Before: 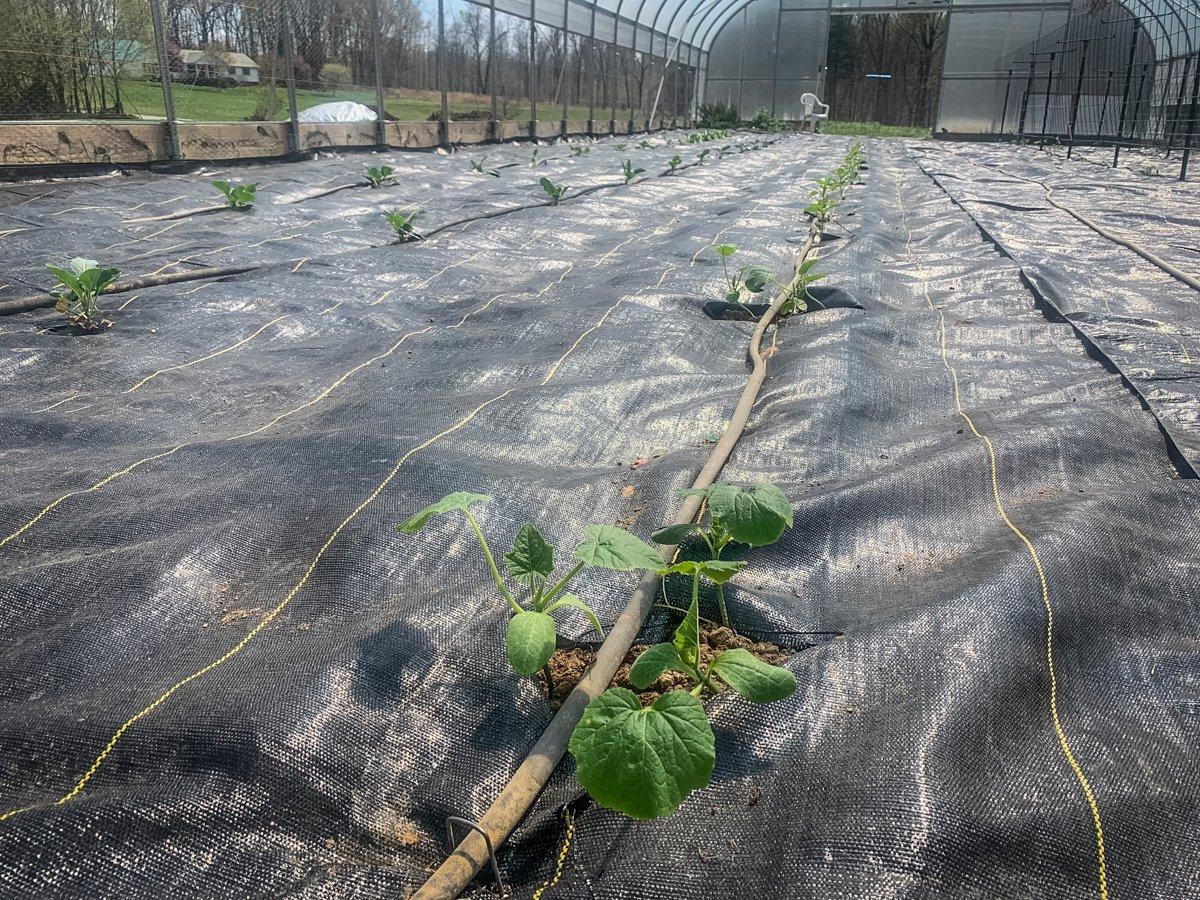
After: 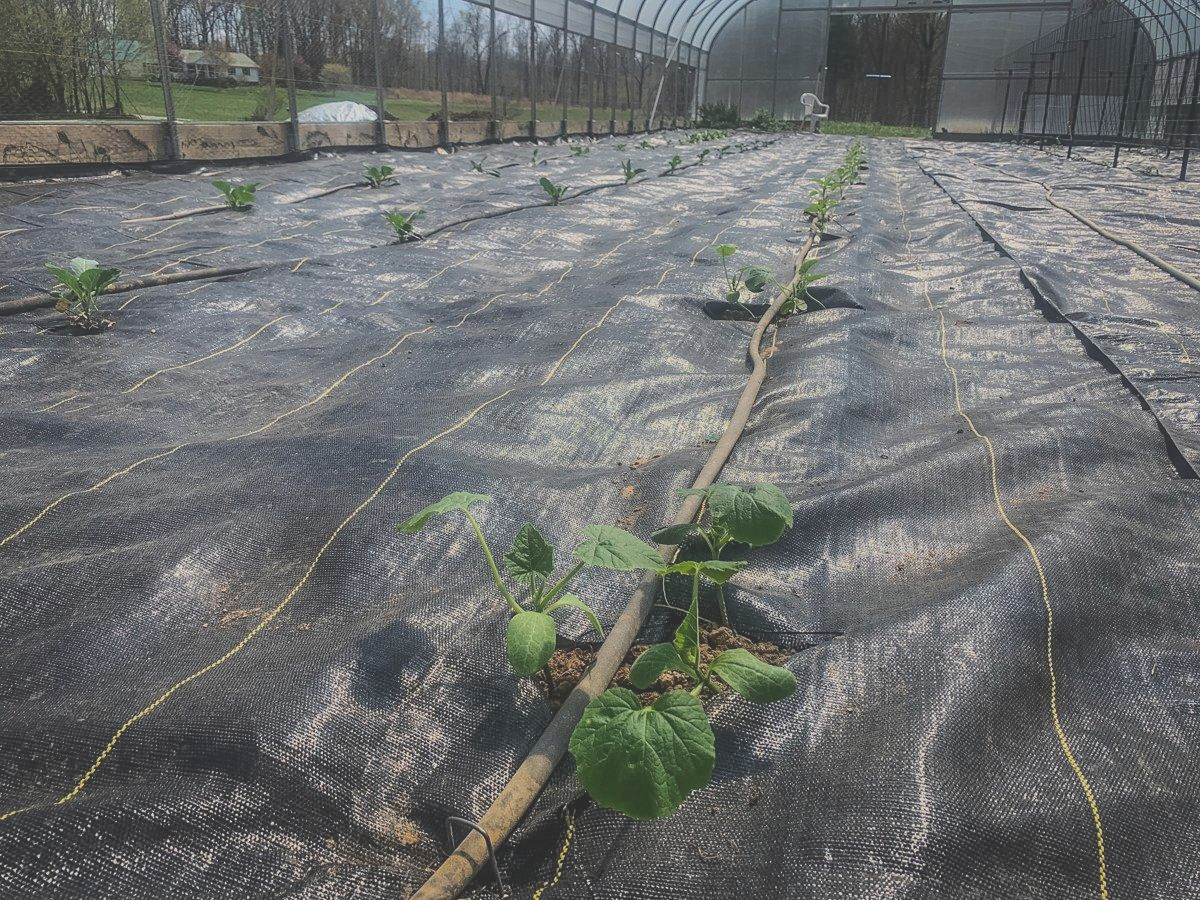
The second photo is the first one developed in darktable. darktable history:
exposure: black level correction -0.035, exposure -0.496 EV, compensate highlight preservation false
